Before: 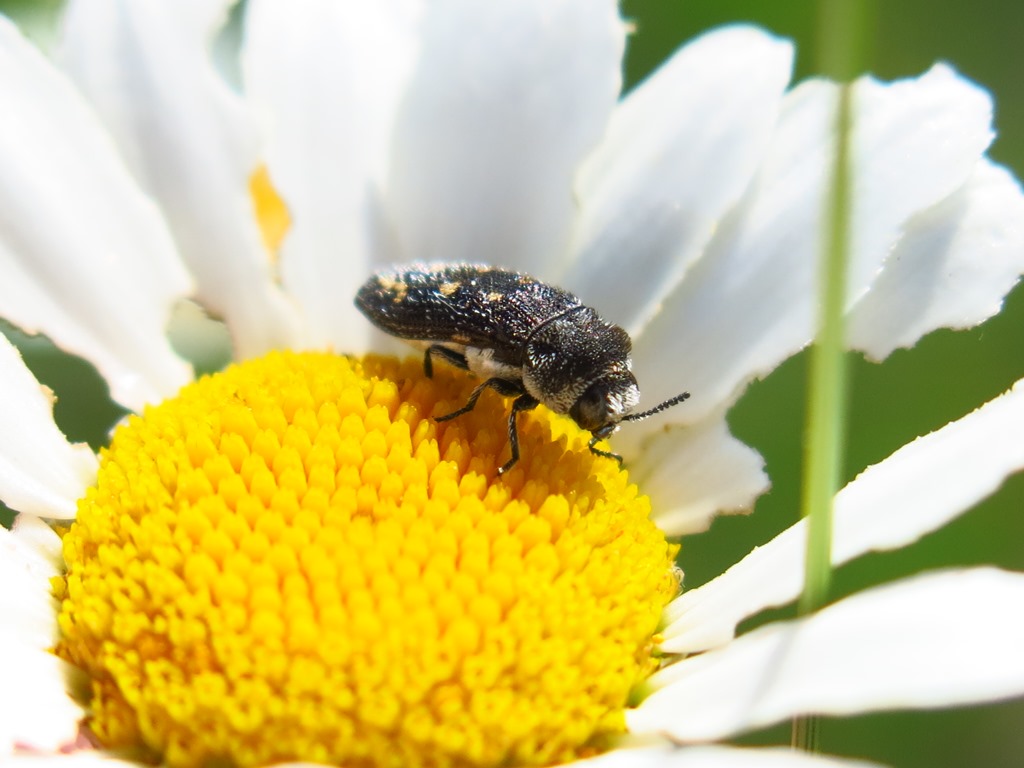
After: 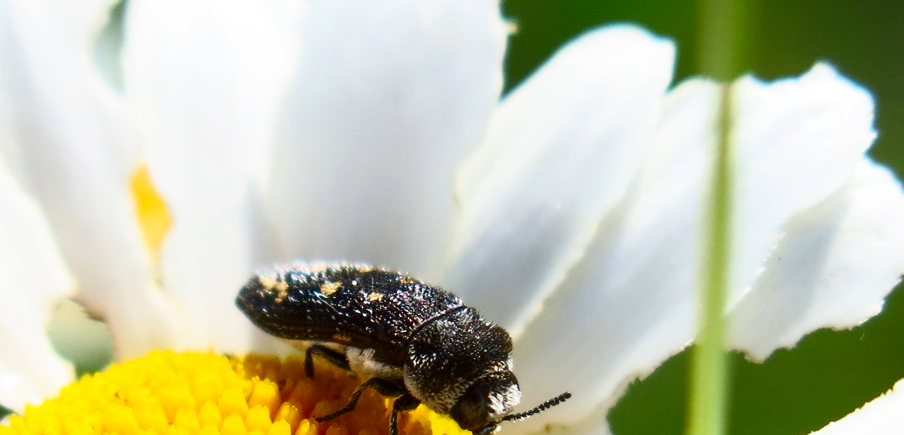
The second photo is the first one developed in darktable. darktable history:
shadows and highlights: radius 329.53, shadows 54.8, highlights -99.59, compress 94.33%, soften with gaussian
contrast brightness saturation: contrast 0.205, brightness -0.103, saturation 0.097
crop and rotate: left 11.647%, bottom 43.314%
